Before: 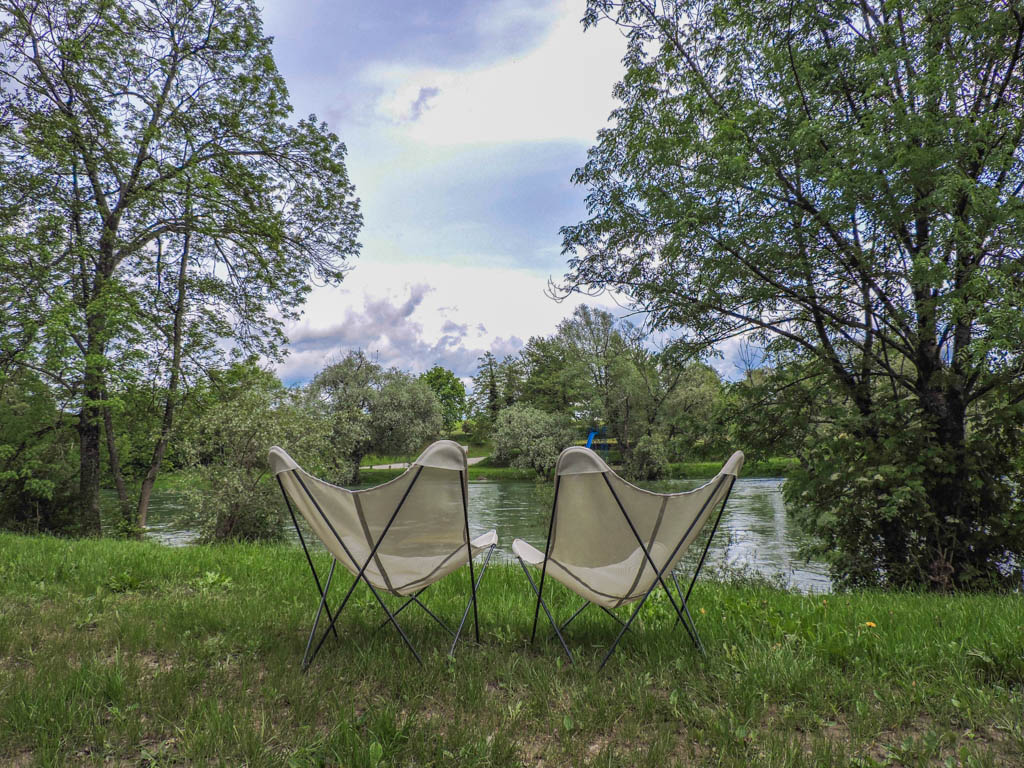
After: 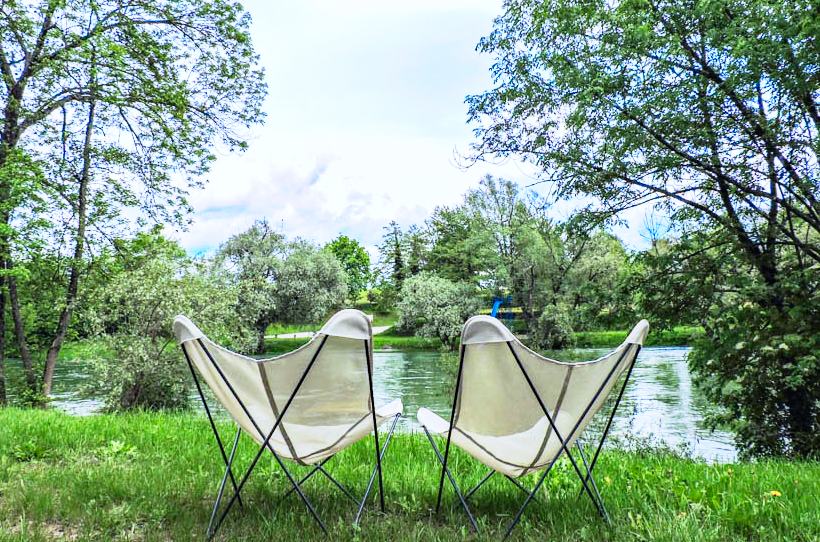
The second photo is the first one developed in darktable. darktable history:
contrast equalizer: octaves 7, y [[0.5 ×6], [0.5 ×6], [0.5, 0.5, 0.501, 0.545, 0.707, 0.863], [0 ×6], [0 ×6]]
tone equalizer: -8 EV -0.713 EV, -7 EV -0.69 EV, -6 EV -0.586 EV, -5 EV -0.396 EV, -3 EV 0.394 EV, -2 EV 0.6 EV, -1 EV 0.694 EV, +0 EV 0.775 EV
base curve: curves: ch0 [(0, 0) (0.088, 0.125) (0.176, 0.251) (0.354, 0.501) (0.613, 0.749) (1, 0.877)], preserve colors none
crop: left 9.362%, top 17.08%, right 10.485%, bottom 12.304%
haze removal: adaptive false
exposure: exposure 0.176 EV, compensate exposure bias true, compensate highlight preservation false
contrast brightness saturation: contrast 0.164, saturation 0.325
color calibration: x 0.37, y 0.377, temperature 4299.95 K
